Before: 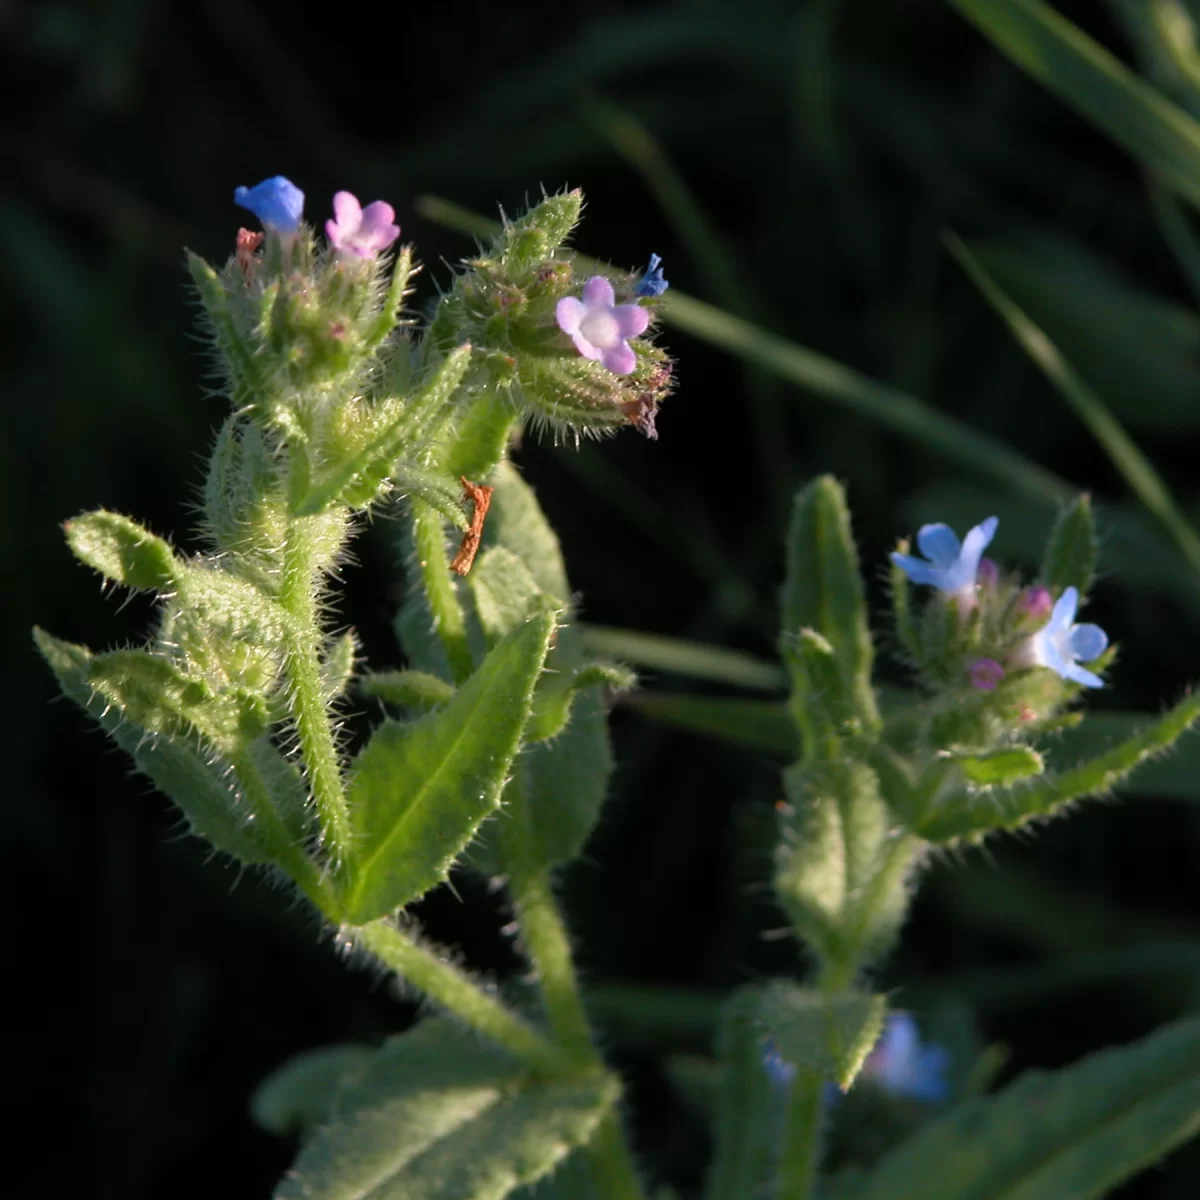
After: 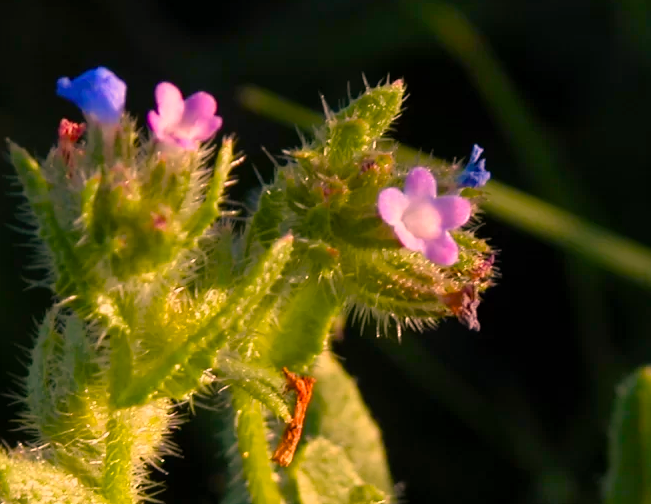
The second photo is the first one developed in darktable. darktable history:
crop: left 14.876%, top 9.113%, right 30.816%, bottom 48.844%
color correction: highlights a* 22.56, highlights b* 21.93
color balance rgb: linear chroma grading › global chroma 8.956%, perceptual saturation grading › global saturation 34.555%, perceptual saturation grading › highlights -25.257%, perceptual saturation grading › shadows 24.945%, global vibrance 20%
